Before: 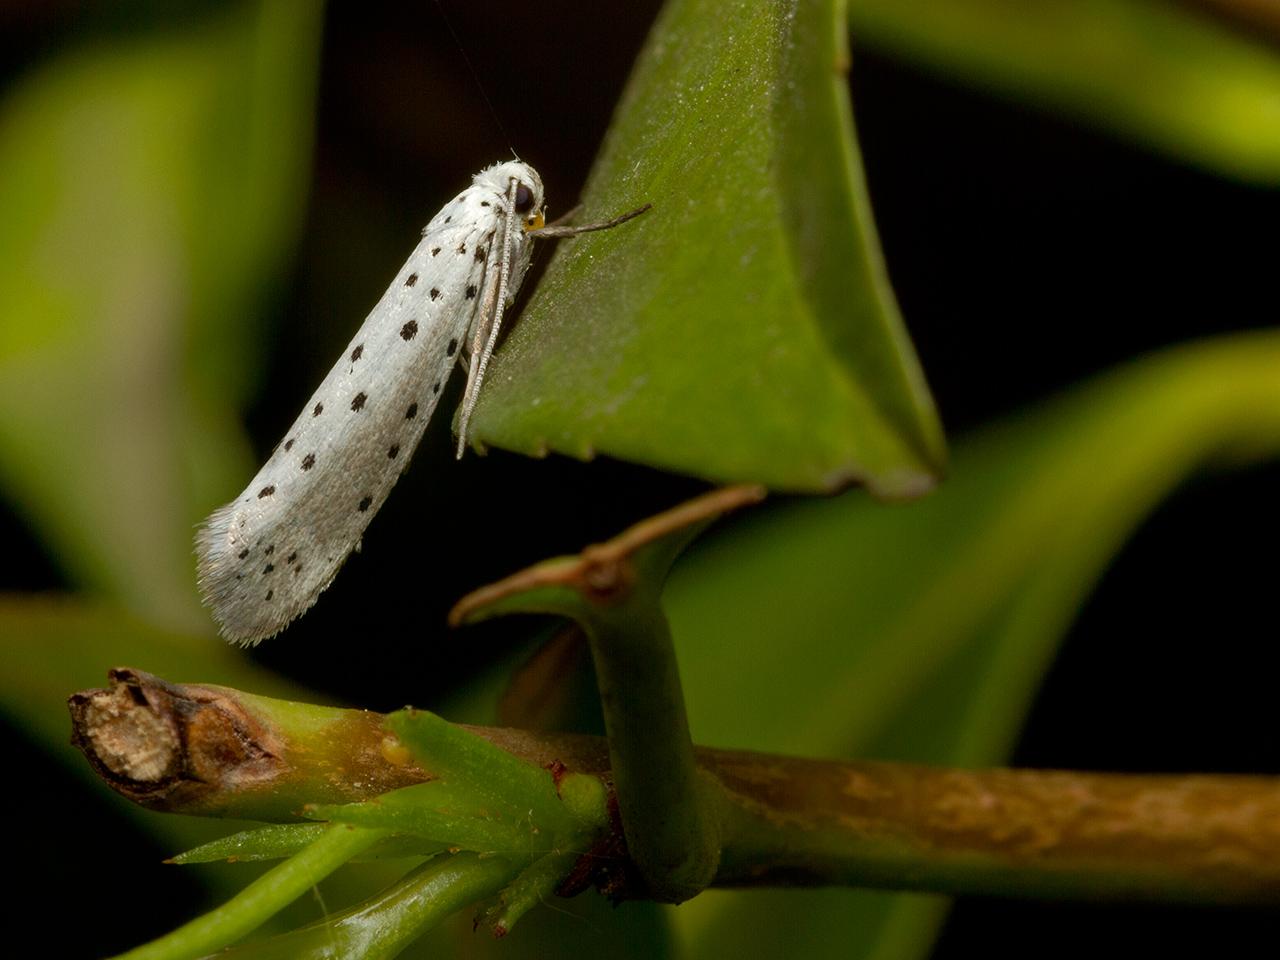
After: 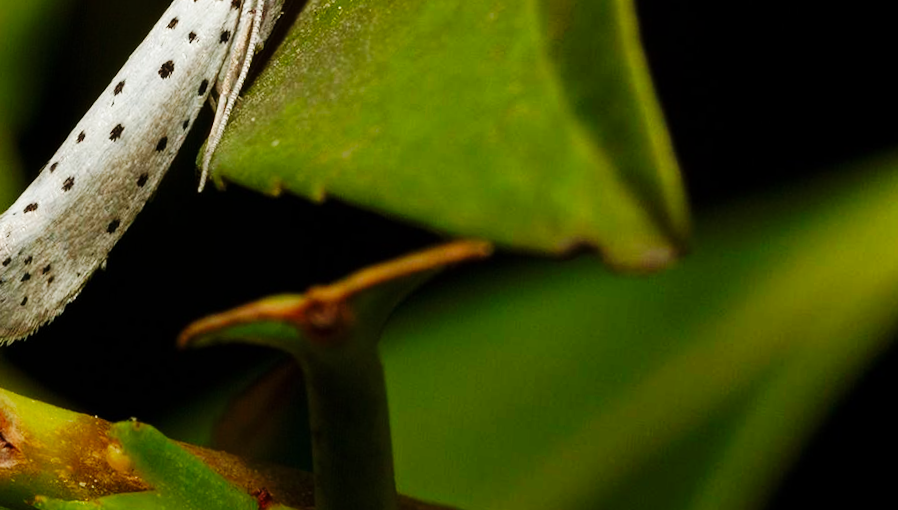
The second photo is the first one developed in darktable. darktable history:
rotate and perspective: rotation 1.69°, lens shift (vertical) -0.023, lens shift (horizontal) -0.291, crop left 0.025, crop right 0.988, crop top 0.092, crop bottom 0.842
crop and rotate: angle -3.37°, left 9.79%, top 20.73%, right 12.42%, bottom 11.82%
base curve: curves: ch0 [(0, 0) (0.036, 0.025) (0.121, 0.166) (0.206, 0.329) (0.605, 0.79) (1, 1)], preserve colors none
